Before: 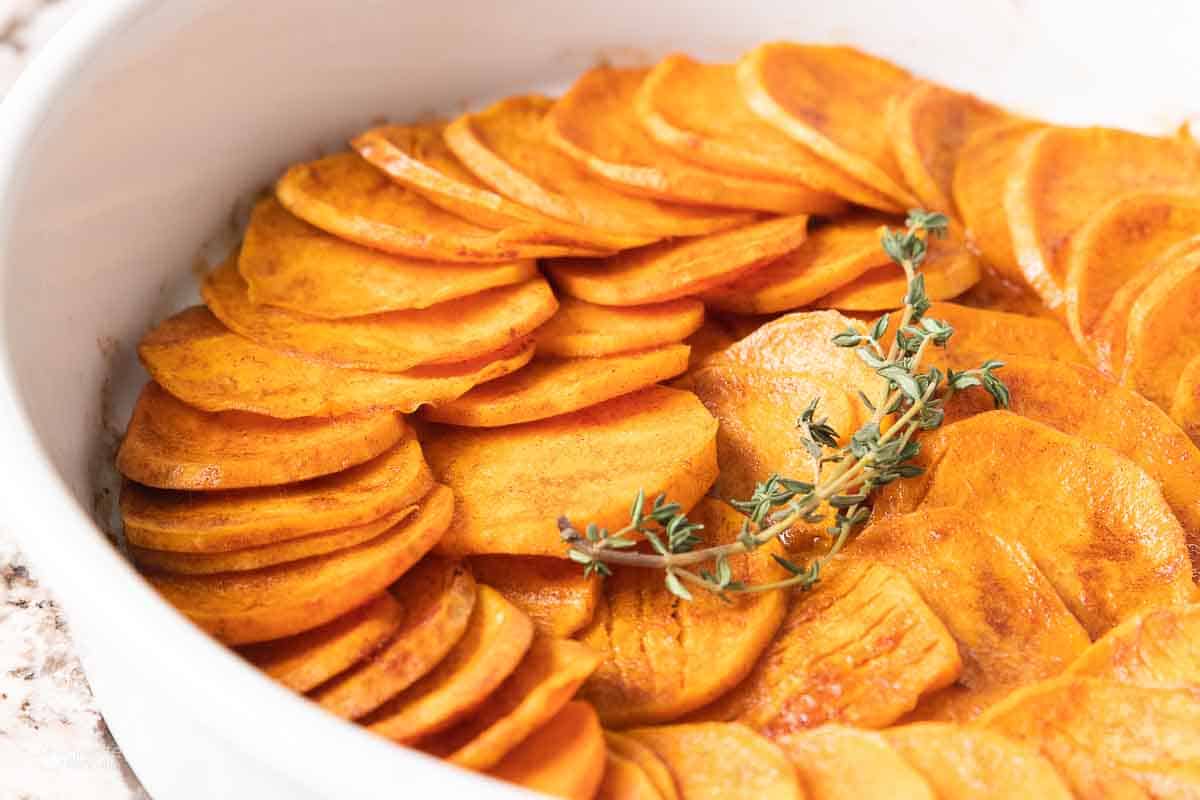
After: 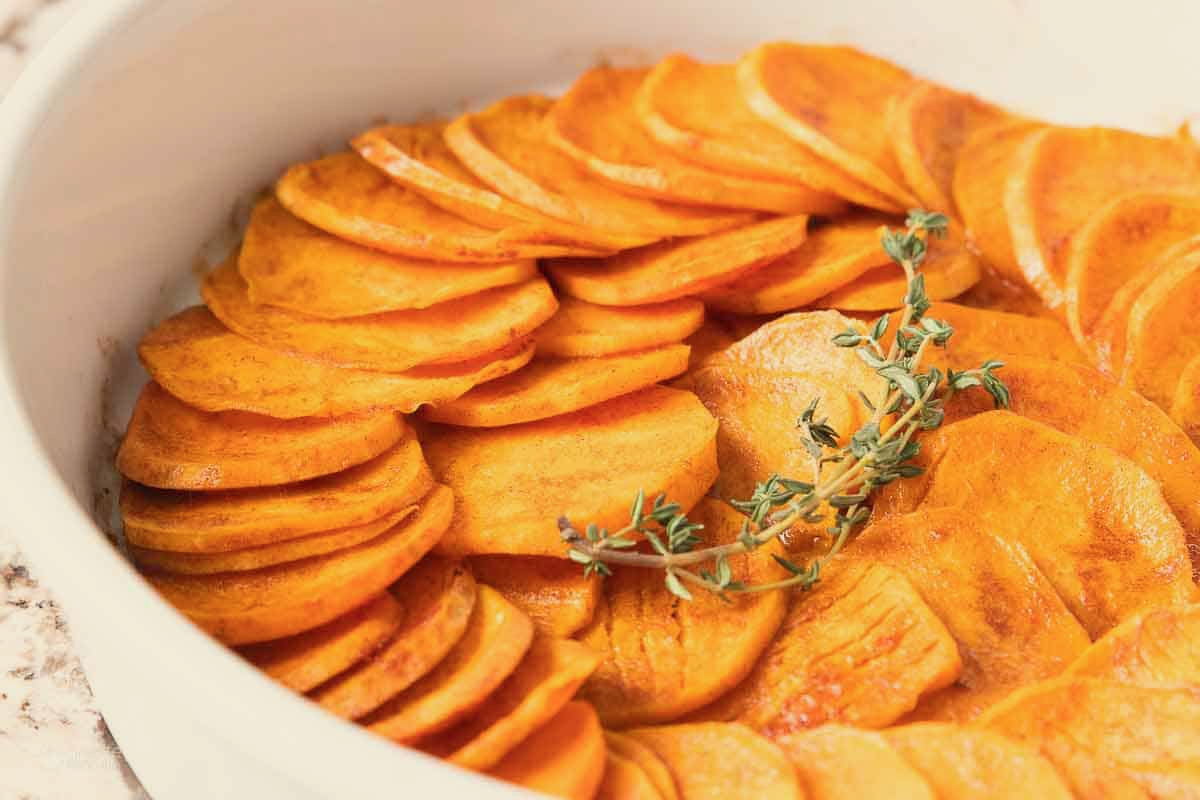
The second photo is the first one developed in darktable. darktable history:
color balance rgb: contrast -10%
white balance: red 1.029, blue 0.92
